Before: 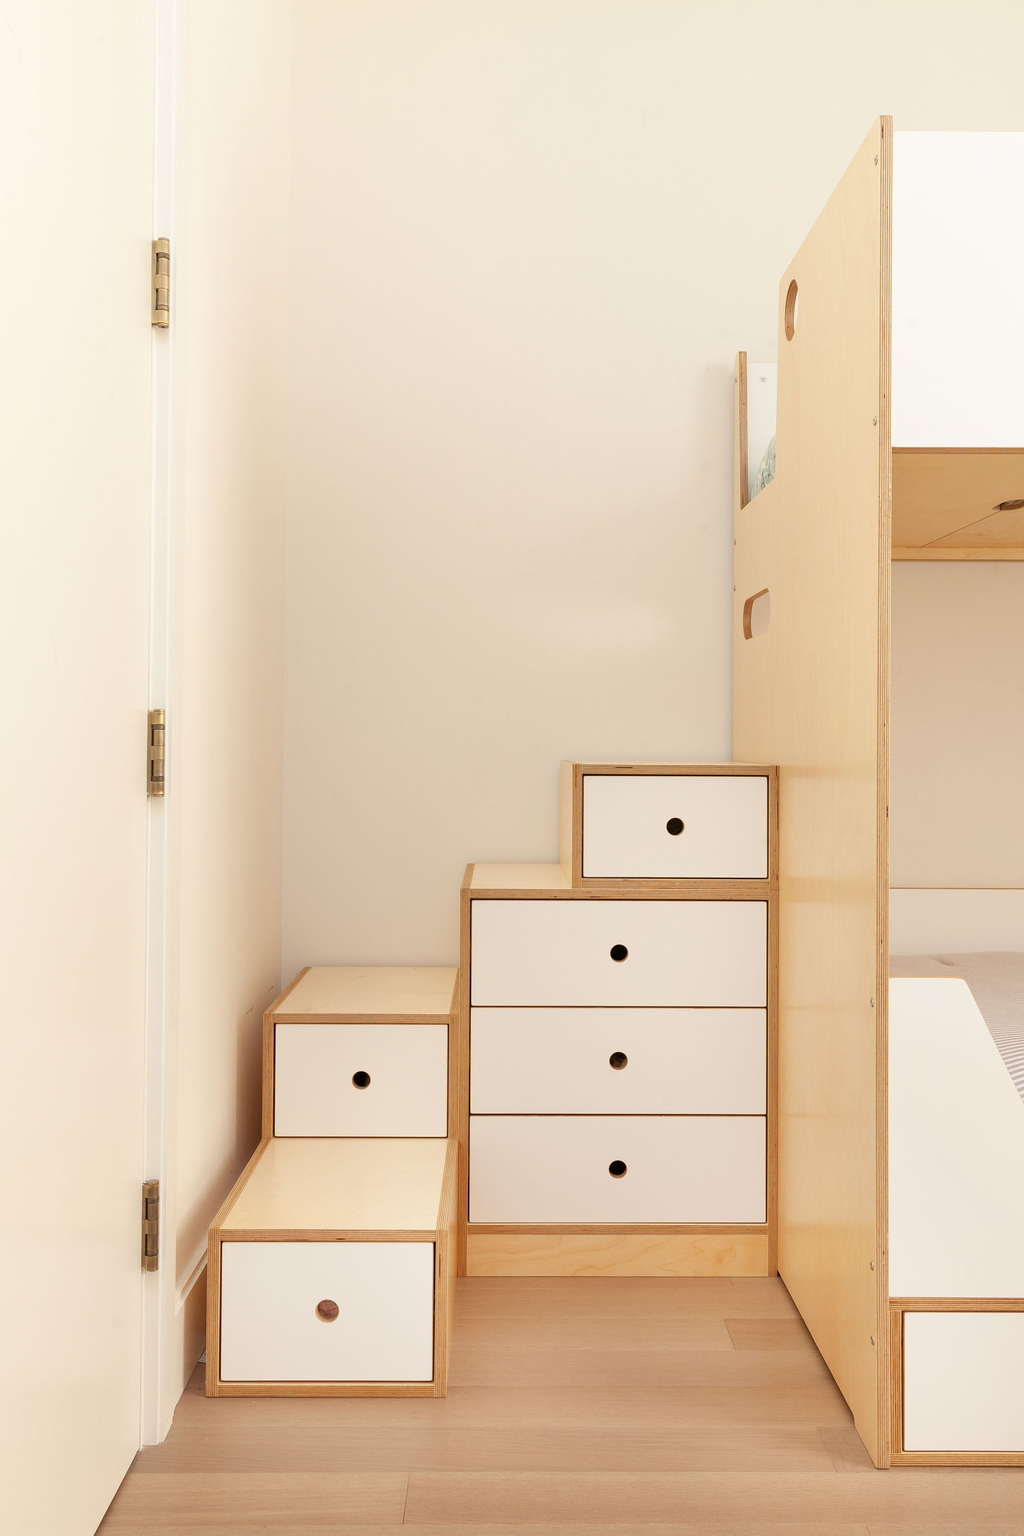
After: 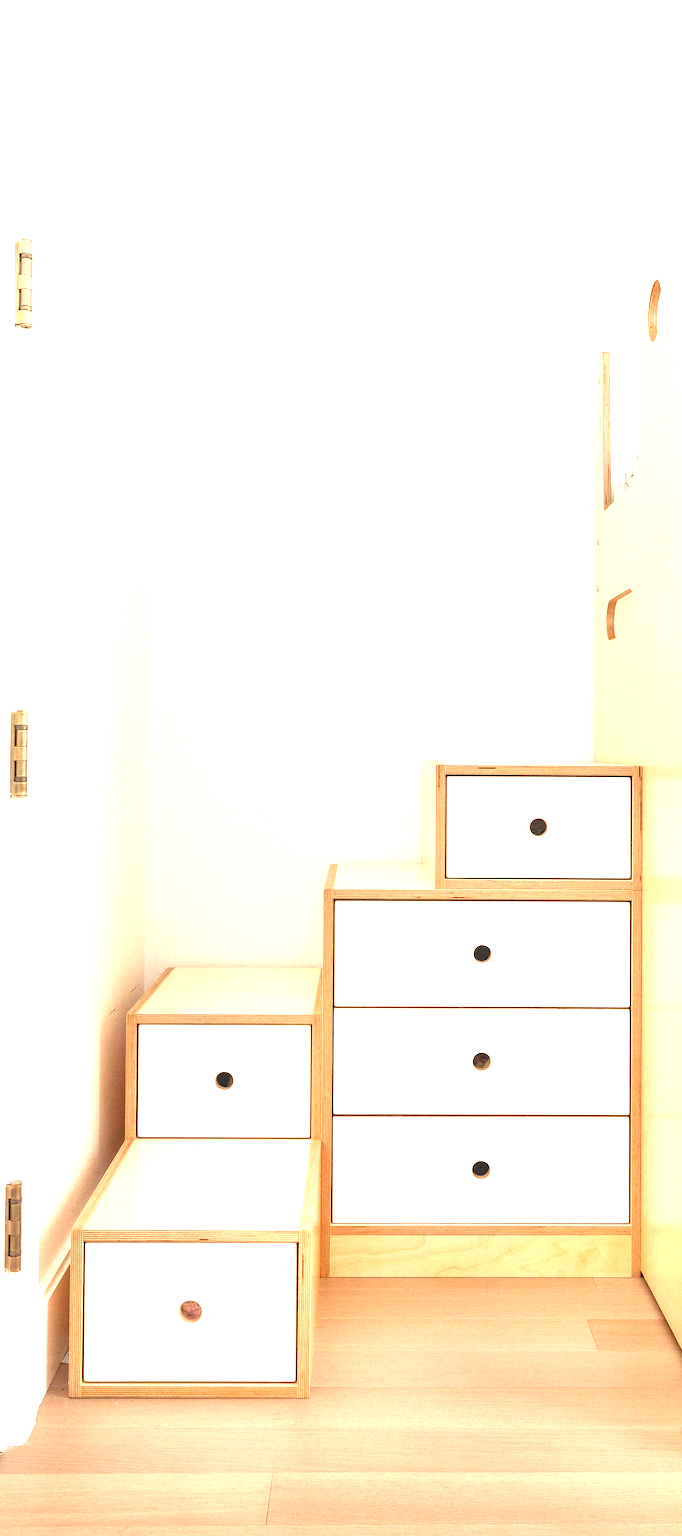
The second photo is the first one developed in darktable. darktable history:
local contrast: on, module defaults
grain: mid-tones bias 0%
crop and rotate: left 13.409%, right 19.924%
exposure: exposure 1.25 EV, compensate exposure bias true, compensate highlight preservation false
